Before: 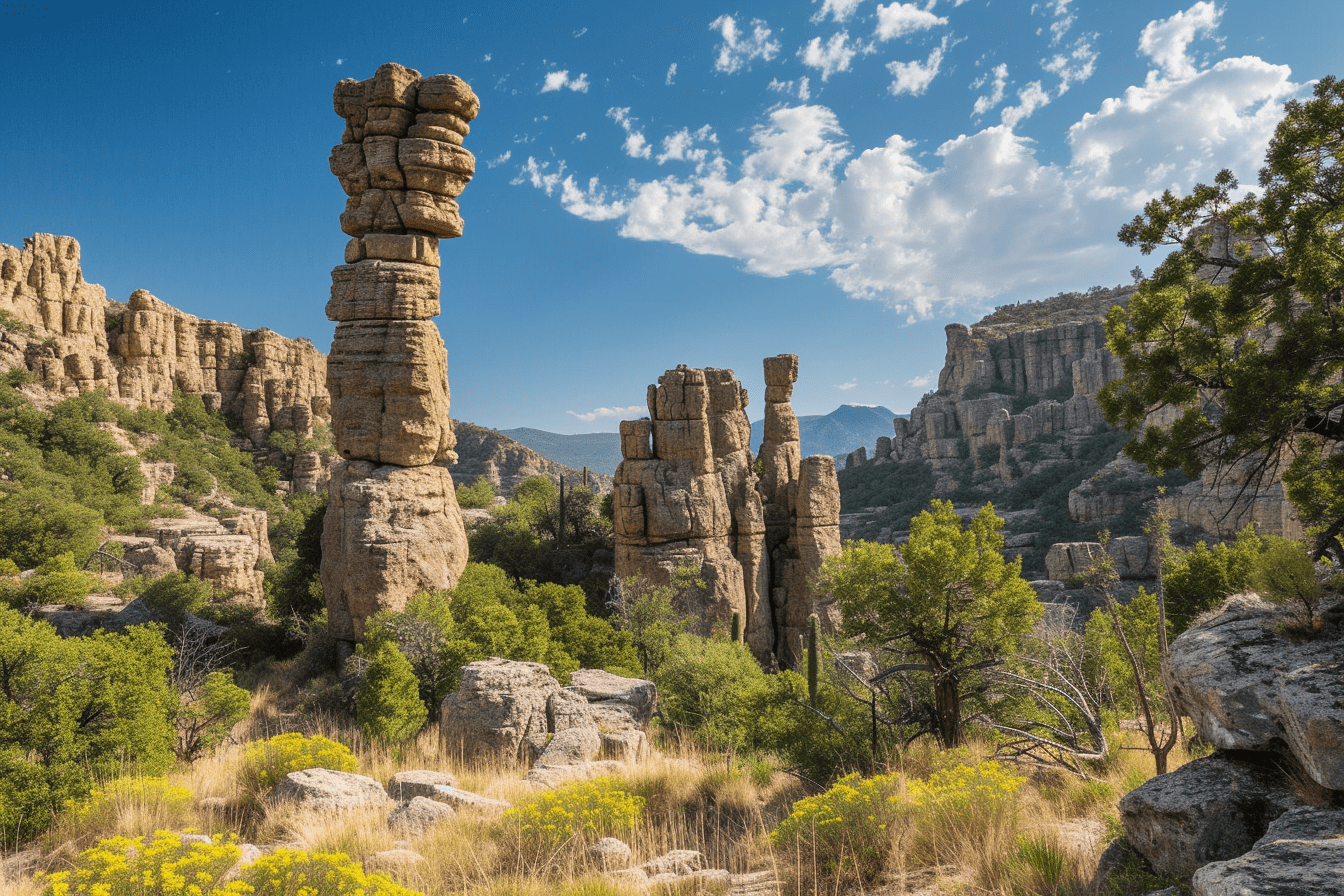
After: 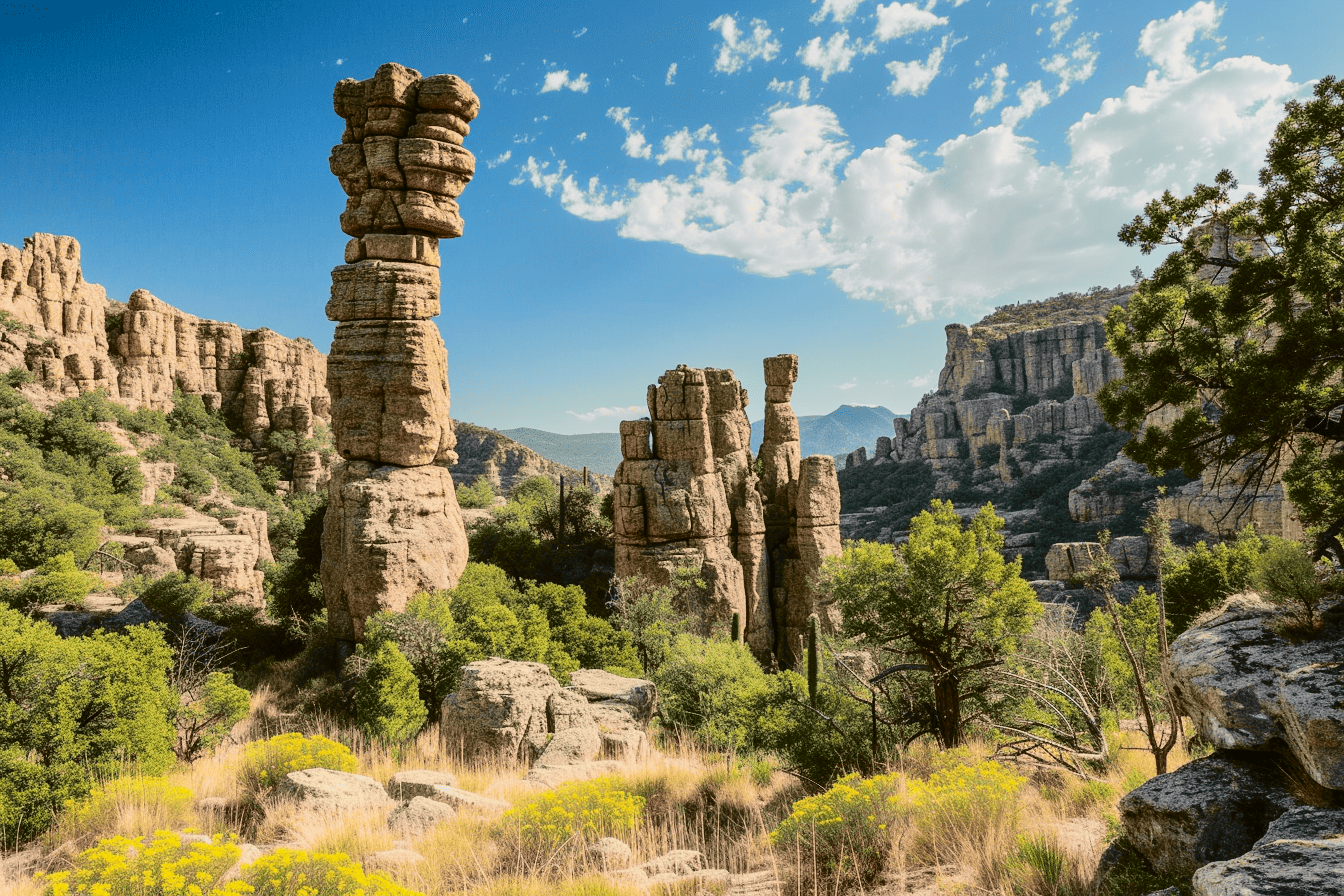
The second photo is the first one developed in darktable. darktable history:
tone curve: curves: ch0 [(0, 0.006) (0.184, 0.117) (0.405, 0.46) (0.456, 0.528) (0.634, 0.728) (0.877, 0.89) (0.984, 0.935)]; ch1 [(0, 0) (0.443, 0.43) (0.492, 0.489) (0.566, 0.579) (0.595, 0.625) (0.608, 0.667) (0.65, 0.729) (1, 1)]; ch2 [(0, 0) (0.33, 0.301) (0.421, 0.443) (0.447, 0.489) (0.492, 0.498) (0.537, 0.583) (0.586, 0.591) (0.663, 0.686) (1, 1)], color space Lab, independent channels, preserve colors none
